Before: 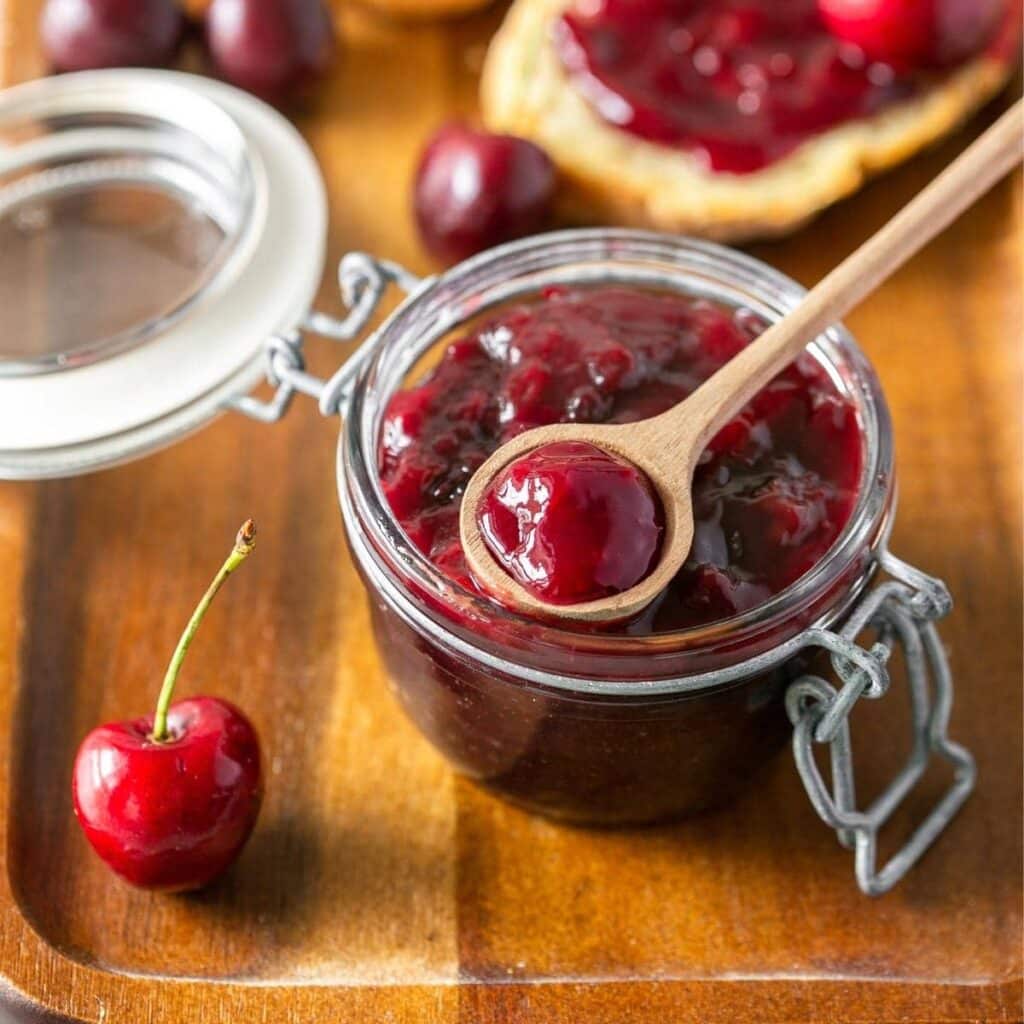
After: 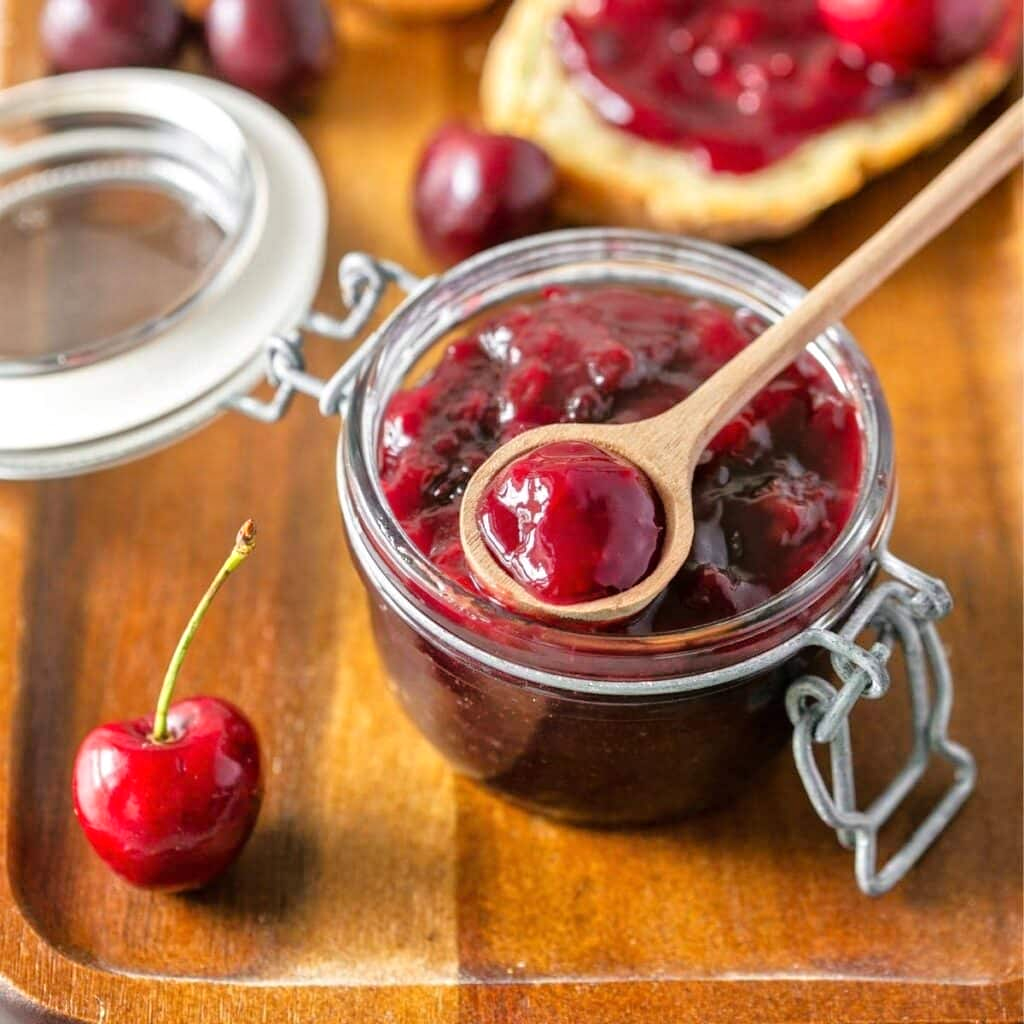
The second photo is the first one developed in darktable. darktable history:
shadows and highlights: shadows 32, highlights -32, soften with gaussian
tone equalizer: -8 EV 0.001 EV, -7 EV -0.004 EV, -6 EV 0.009 EV, -5 EV 0.032 EV, -4 EV 0.276 EV, -3 EV 0.644 EV, -2 EV 0.584 EV, -1 EV 0.187 EV, +0 EV 0.024 EV
